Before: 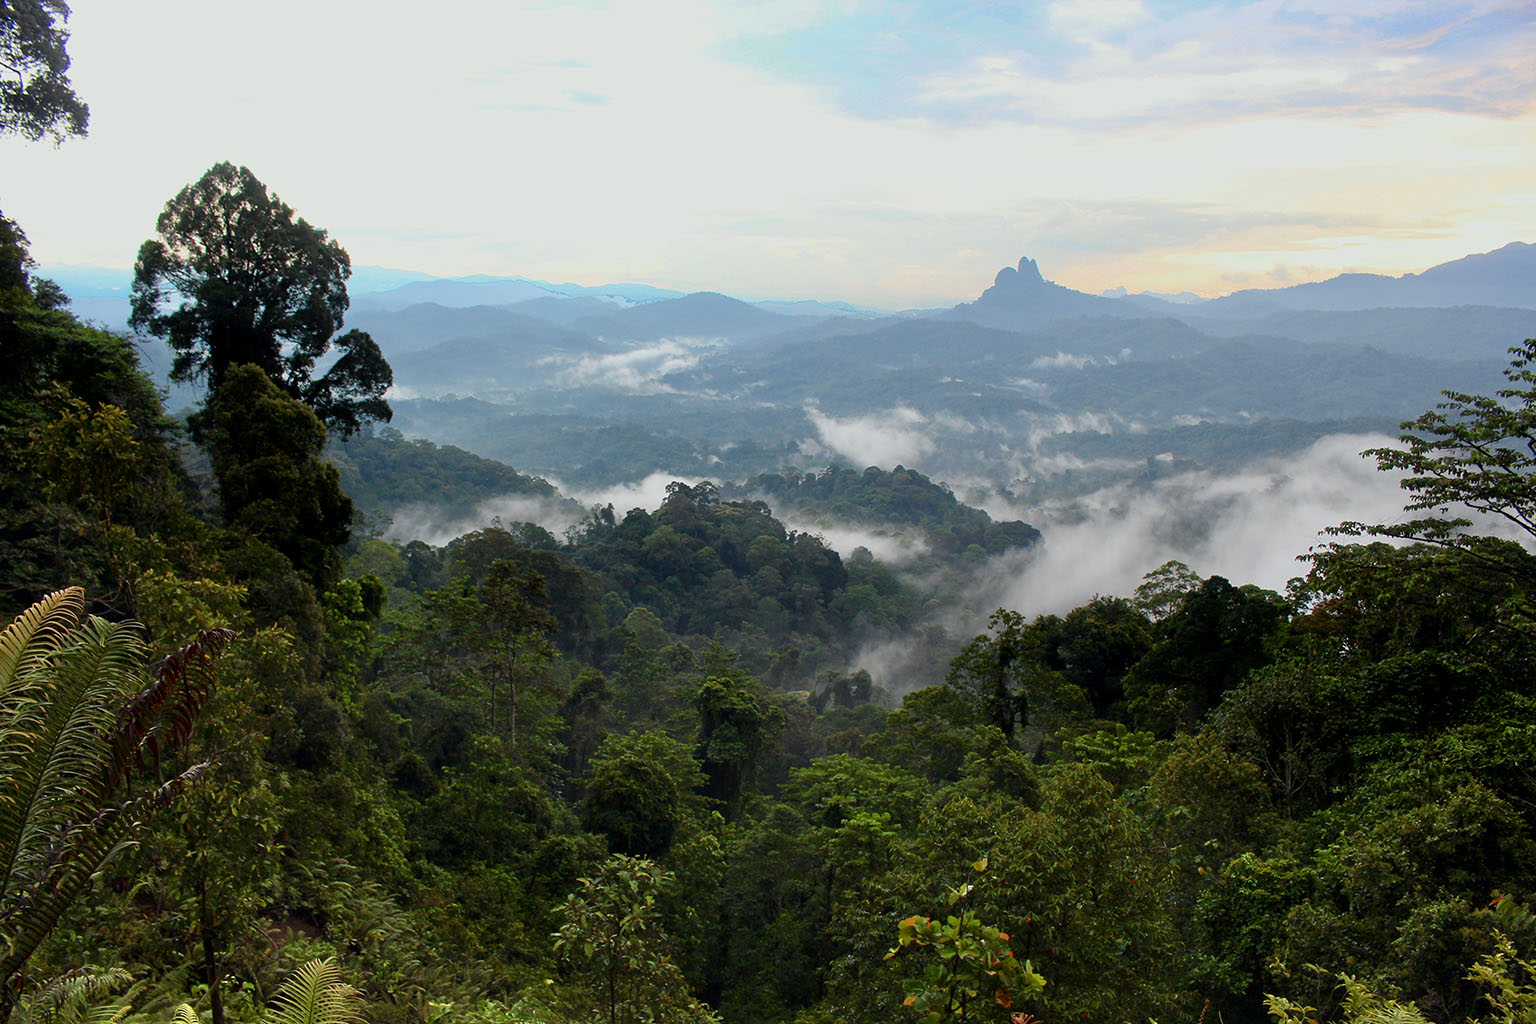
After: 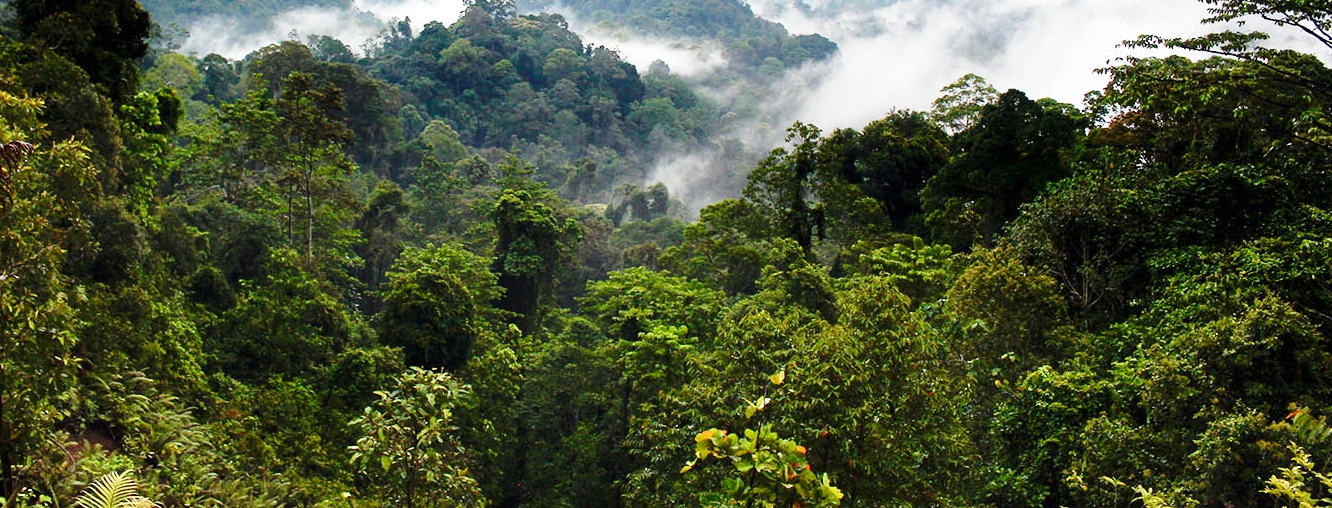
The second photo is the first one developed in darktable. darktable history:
base curve: curves: ch0 [(0, 0) (0.028, 0.03) (0.121, 0.232) (0.46, 0.748) (0.859, 0.968) (1, 1)], preserve colors none
crop and rotate: left 13.275%, top 47.602%, bottom 2.715%
exposure: black level correction 0, exposure 0.694 EV, compensate exposure bias true, compensate highlight preservation false
